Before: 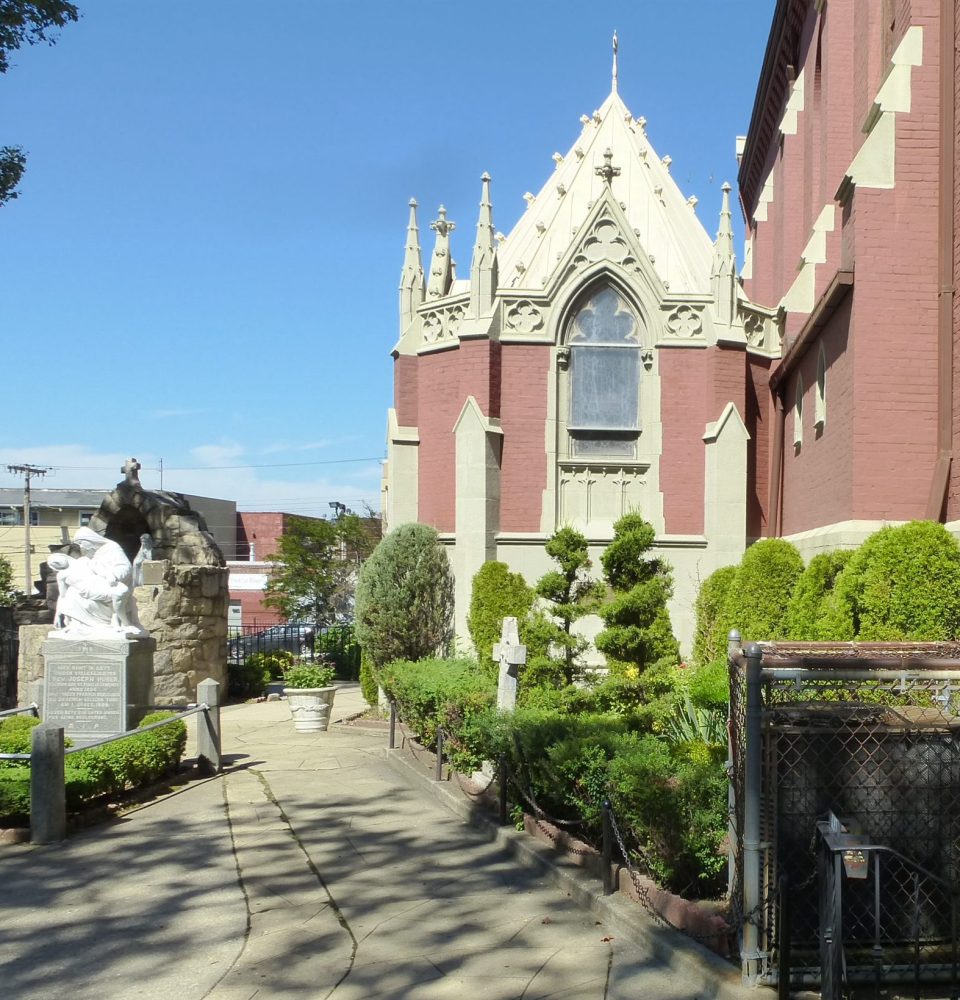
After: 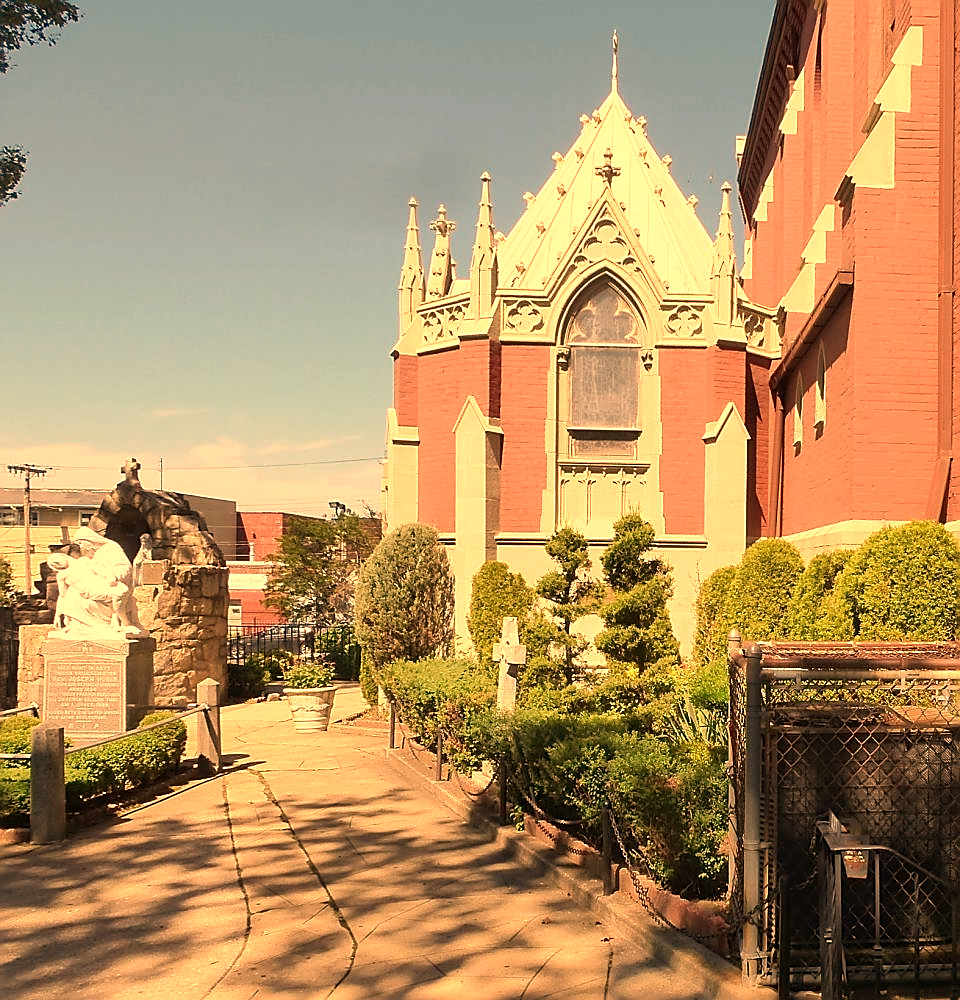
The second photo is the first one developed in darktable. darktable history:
white balance: red 1.467, blue 0.684
sharpen: radius 1.4, amount 1.25, threshold 0.7
